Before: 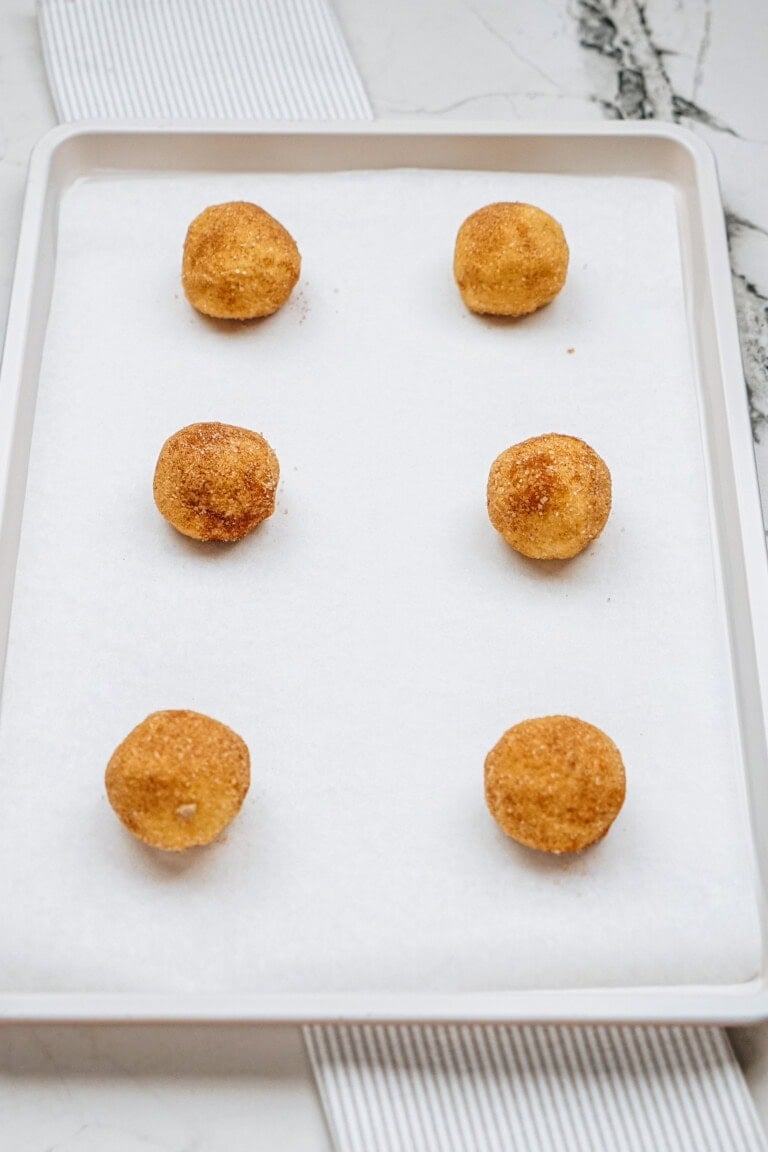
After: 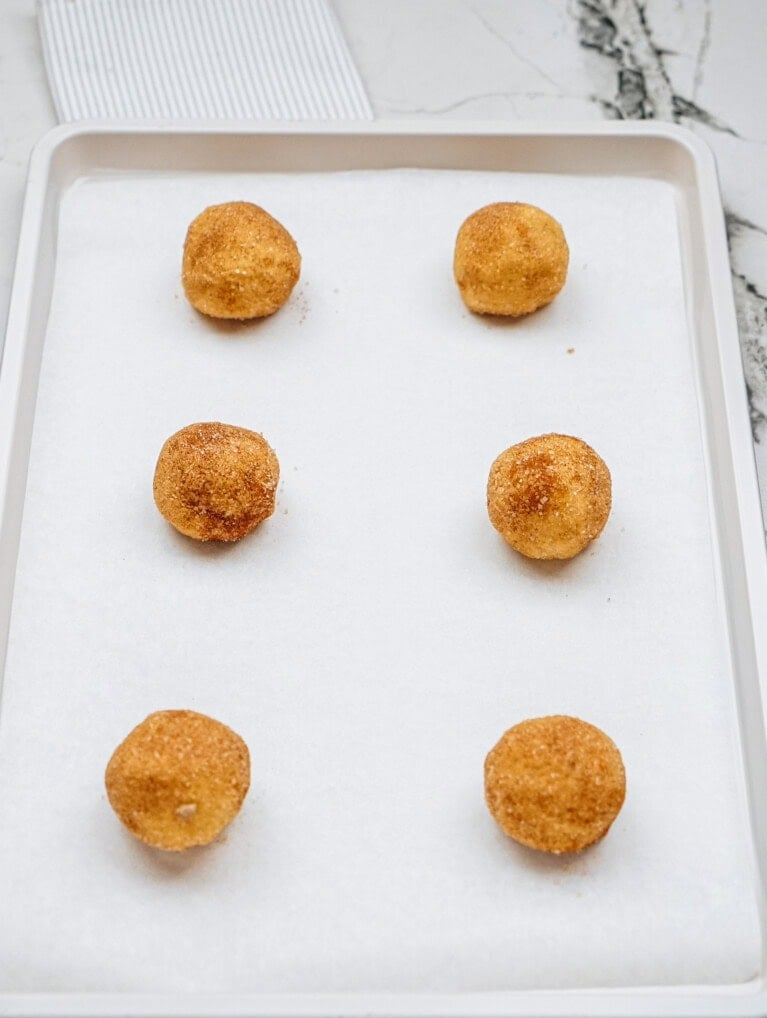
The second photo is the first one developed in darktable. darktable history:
crop and rotate: top 0%, bottom 11.586%
tone equalizer: on, module defaults
